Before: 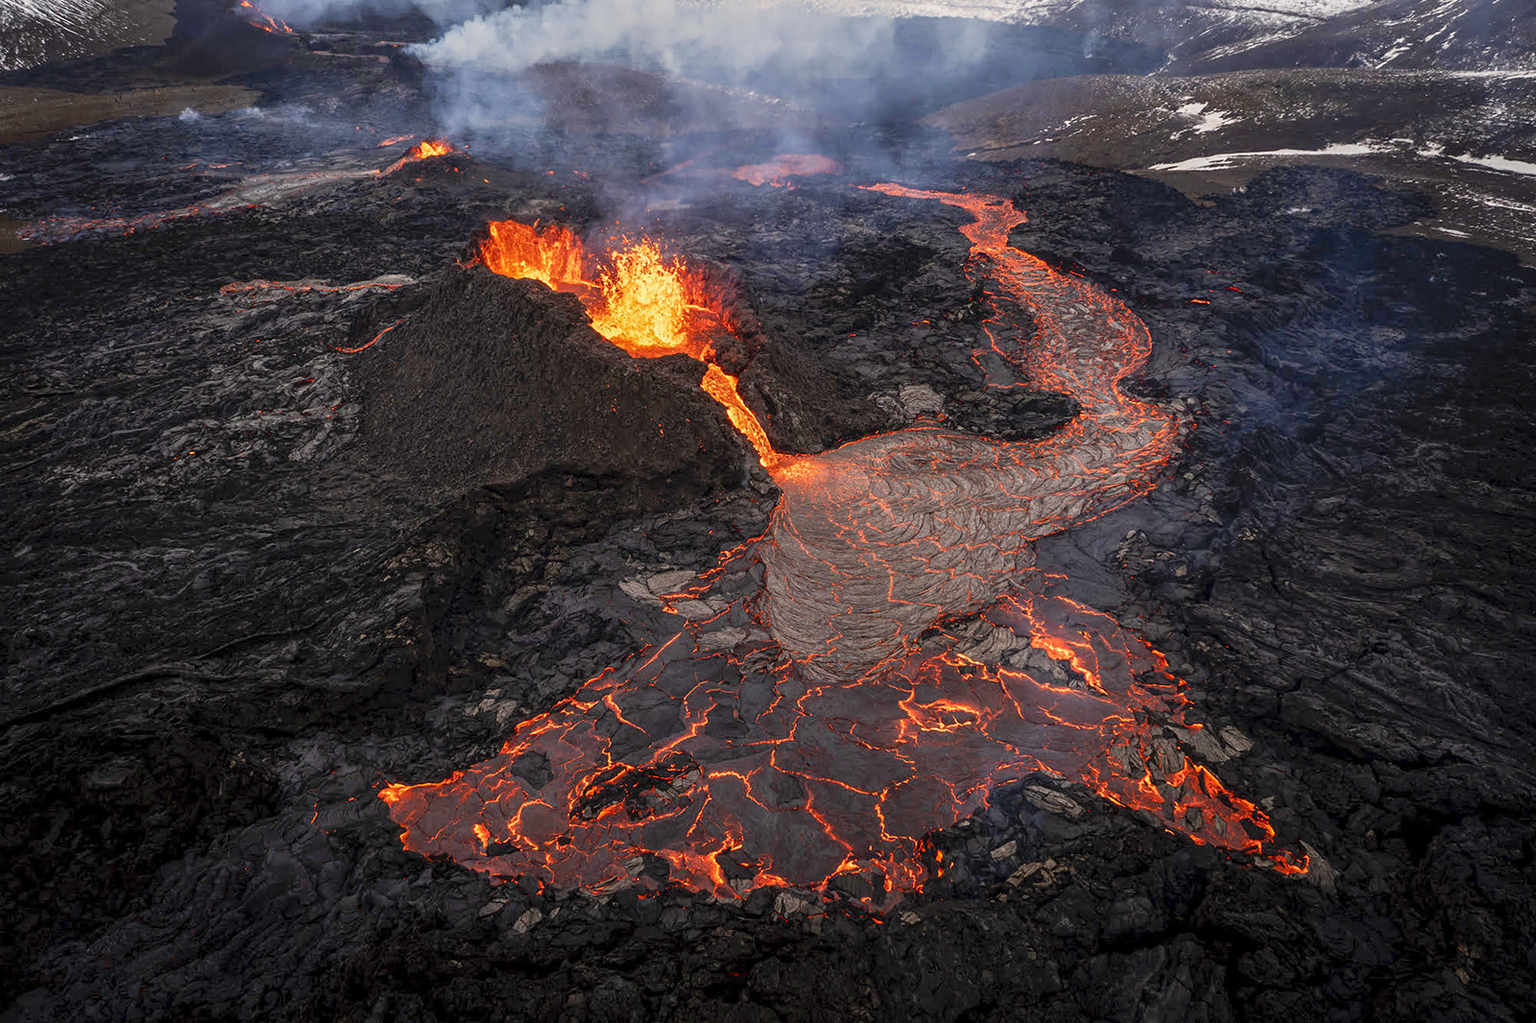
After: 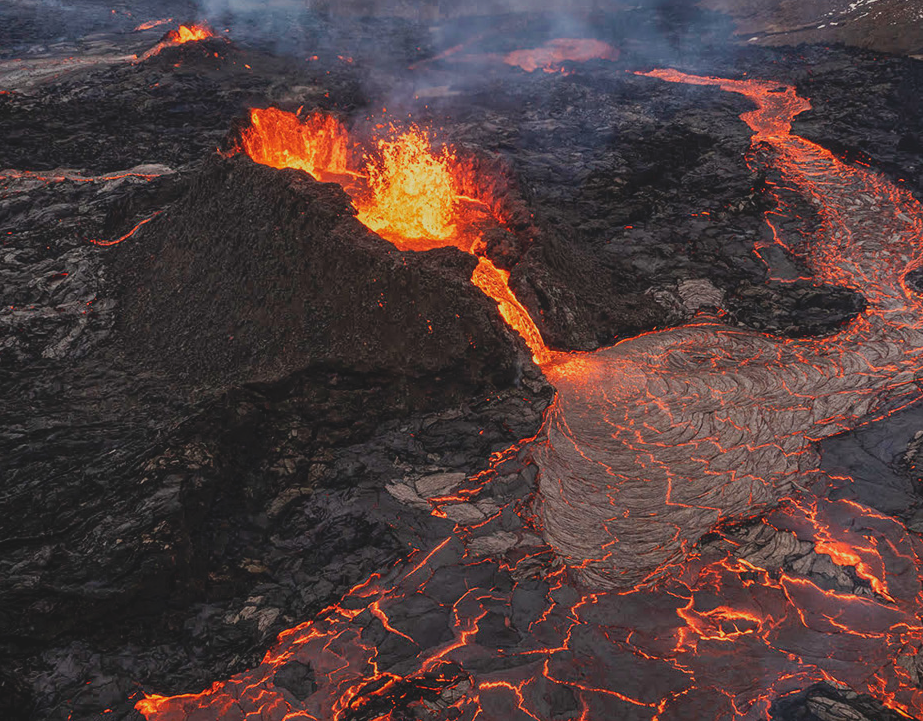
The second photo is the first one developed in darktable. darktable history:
exposure: black level correction -0.015, exposure -0.531 EV, compensate highlight preservation false
tone curve: color space Lab, independent channels, preserve colors none
crop: left 16.225%, top 11.517%, right 26.058%, bottom 20.785%
